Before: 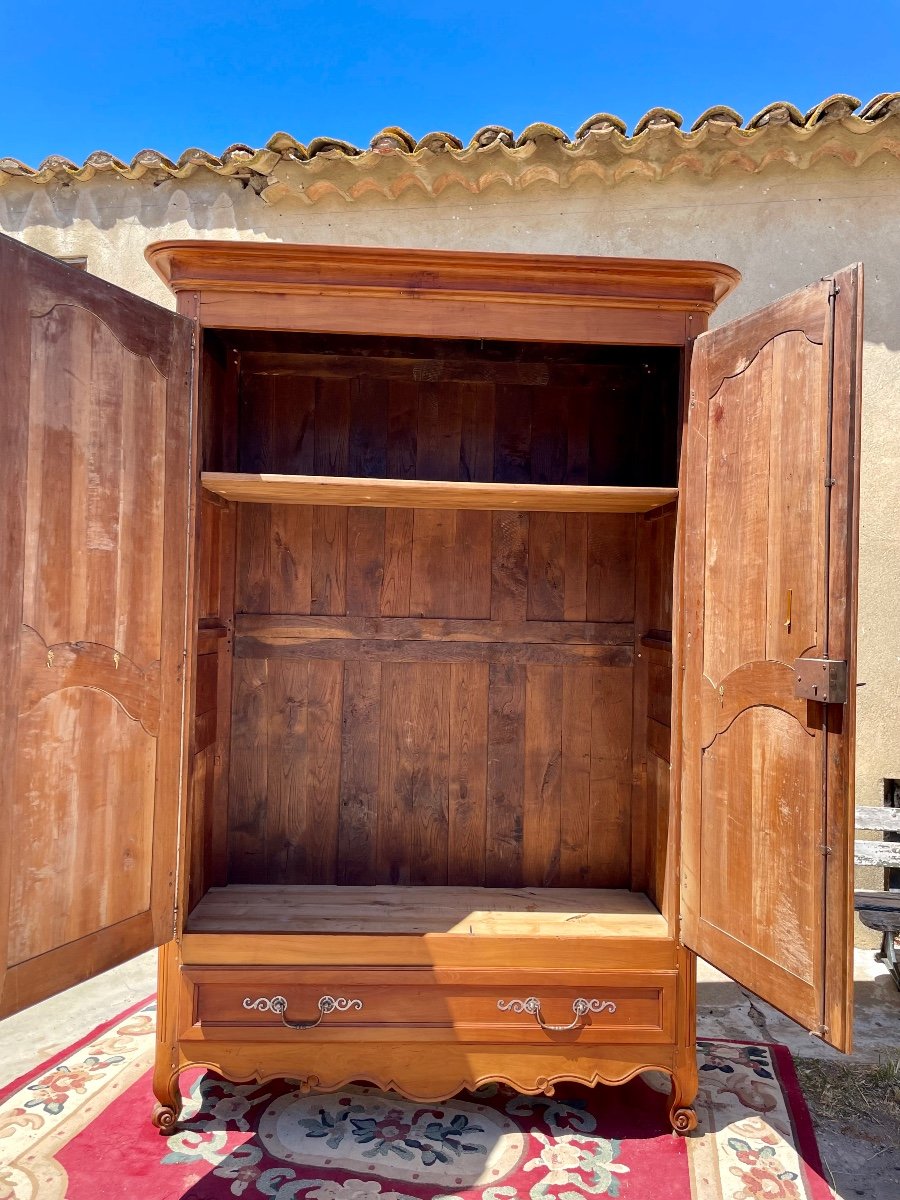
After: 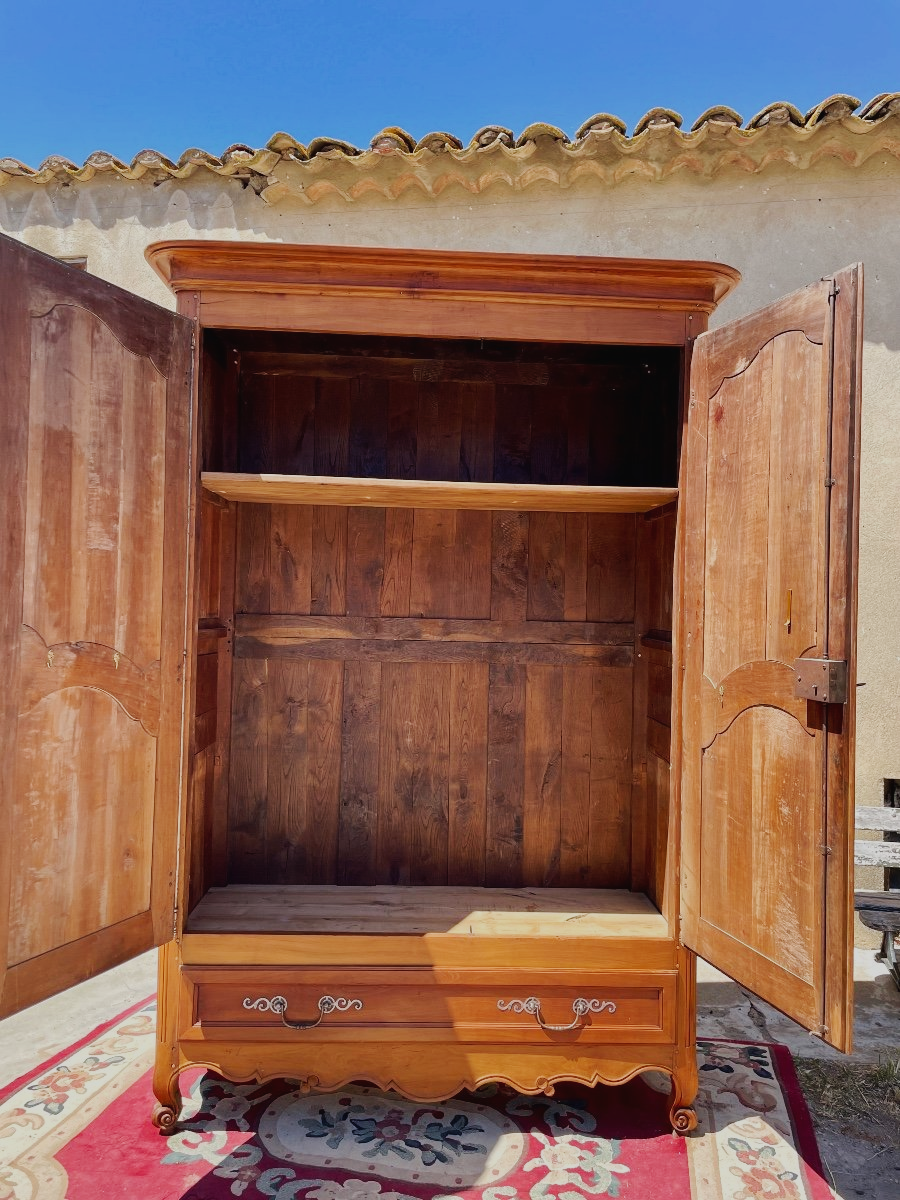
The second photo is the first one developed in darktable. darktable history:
tone curve: curves: ch0 [(0, 0.017) (0.239, 0.277) (0.508, 0.593) (0.826, 0.855) (1, 0.945)]; ch1 [(0, 0) (0.401, 0.42) (0.442, 0.47) (0.492, 0.498) (0.511, 0.504) (0.555, 0.586) (0.681, 0.739) (1, 1)]; ch2 [(0, 0) (0.411, 0.433) (0.5, 0.504) (0.545, 0.574) (1, 1)], preserve colors none
exposure: black level correction 0, exposure -0.699 EV, compensate highlight preservation false
